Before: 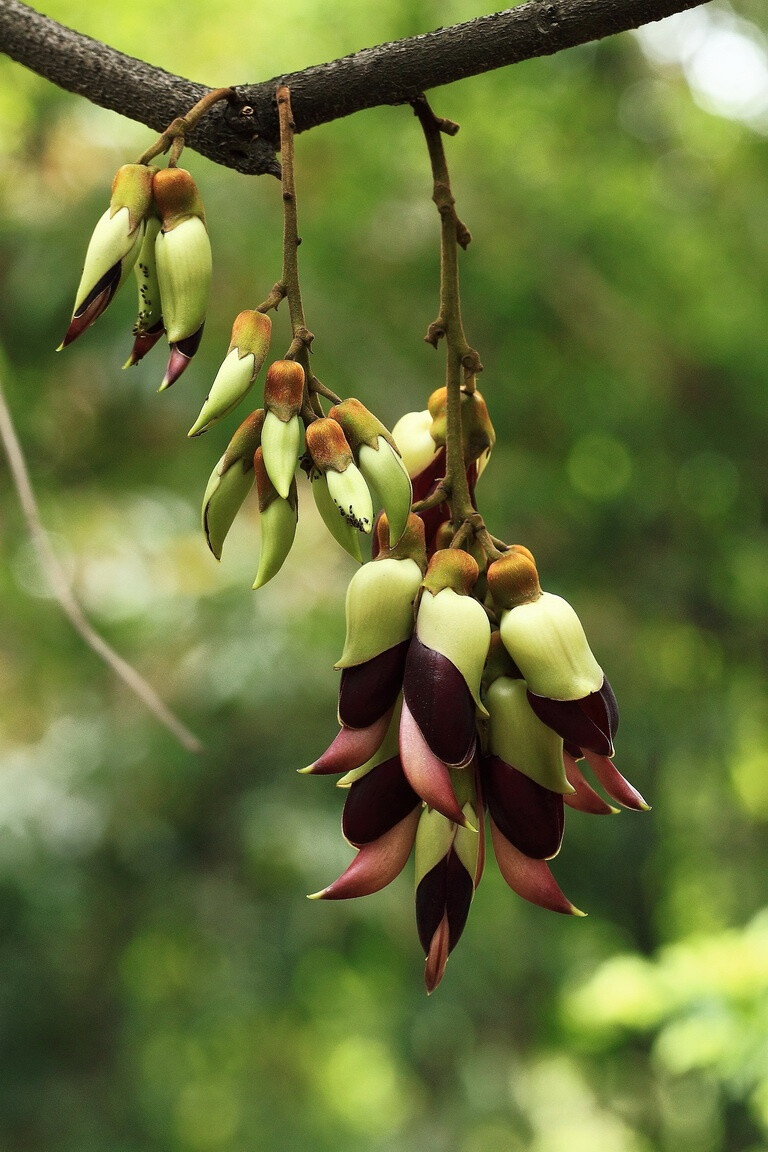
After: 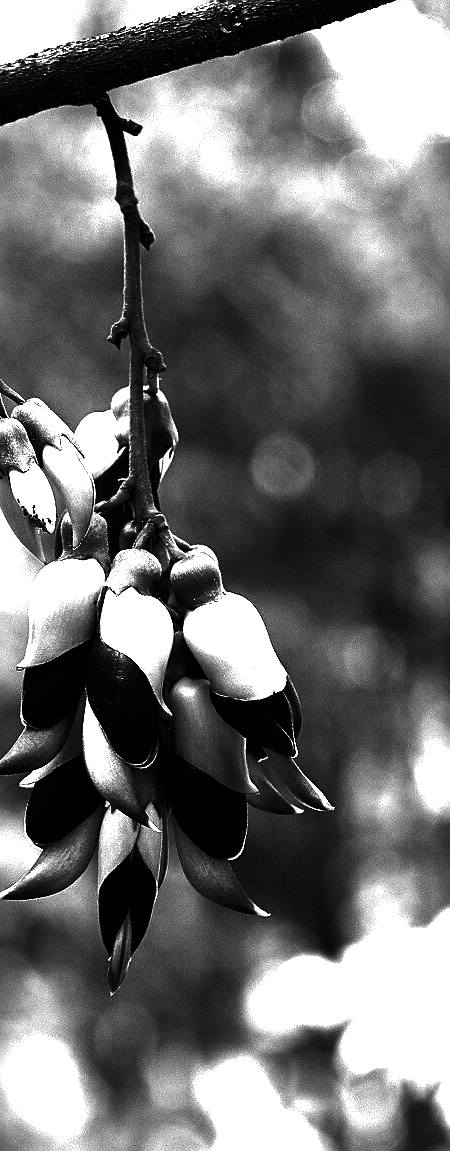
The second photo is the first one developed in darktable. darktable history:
contrast brightness saturation: contrast 0.02, brightness -1, saturation -1
sharpen: on, module defaults
crop: left 41.402%
exposure: black level correction 0, exposure 1.675 EV, compensate exposure bias true, compensate highlight preservation false
